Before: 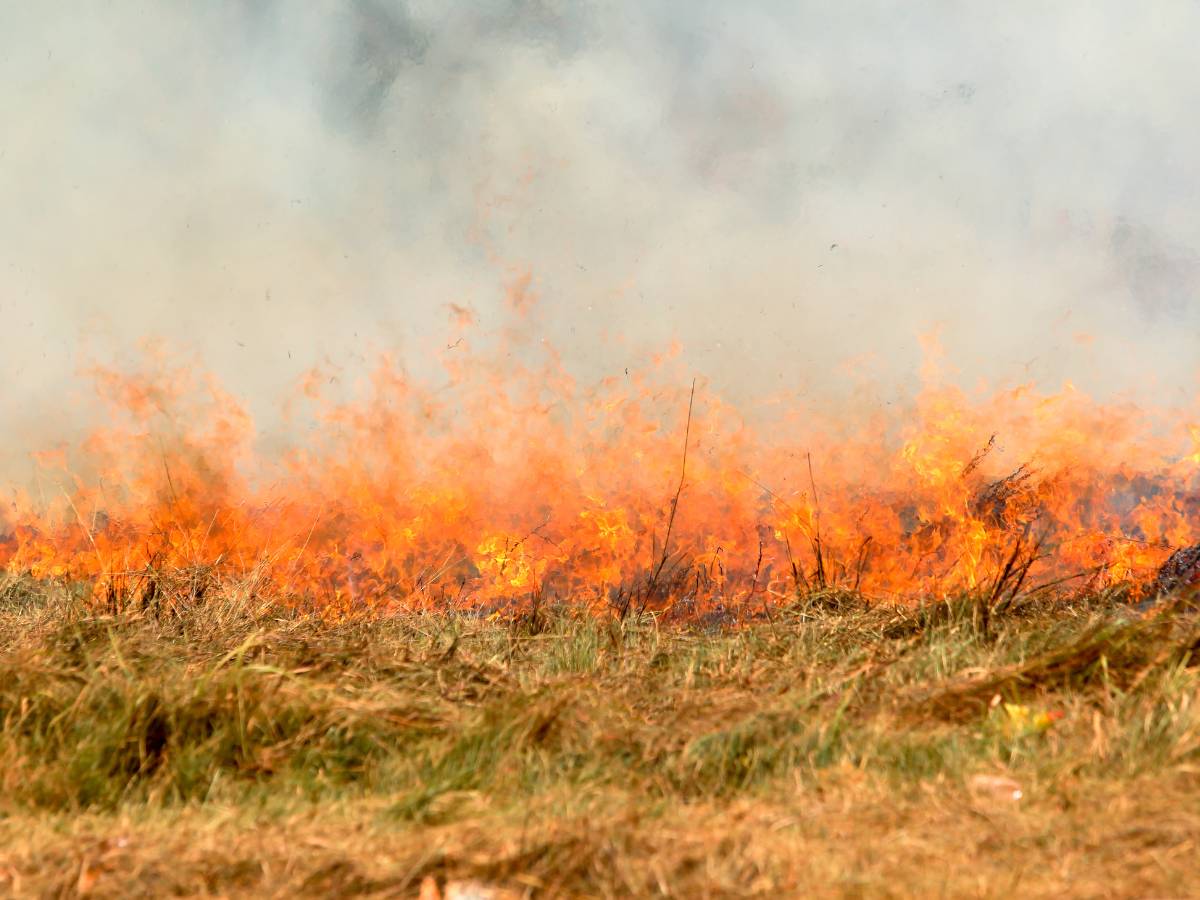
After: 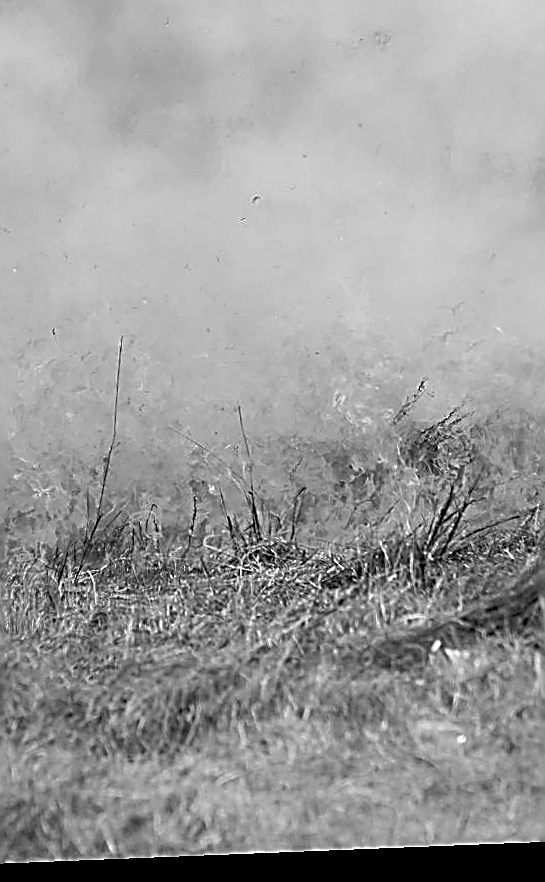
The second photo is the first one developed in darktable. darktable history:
monochrome: on, module defaults
white balance: emerald 1
shadows and highlights: on, module defaults
rotate and perspective: rotation -2.29°, automatic cropping off
crop: left 47.628%, top 6.643%, right 7.874%
sharpen: amount 2
